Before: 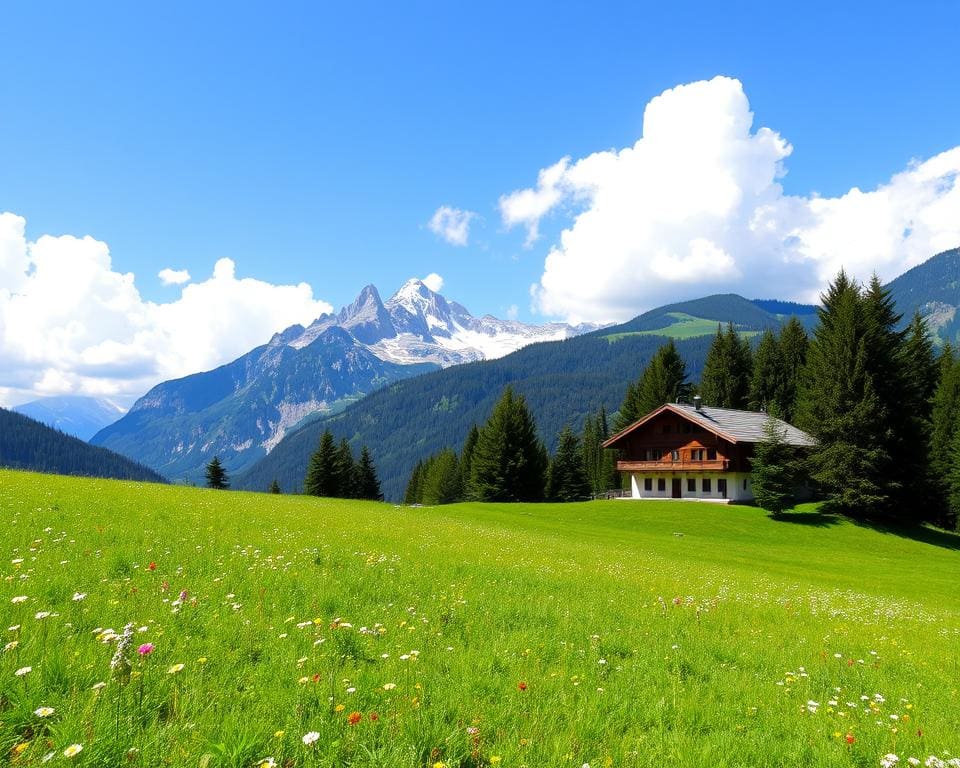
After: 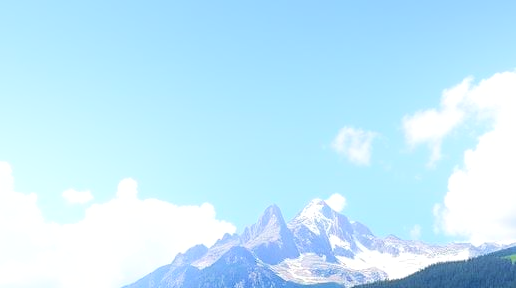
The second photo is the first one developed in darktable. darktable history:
crop: left 10.135%, top 10.486%, right 36.059%, bottom 51.936%
shadows and highlights: shadows -55.26, highlights 84.71, soften with gaussian
exposure: exposure 0.153 EV, compensate highlight preservation false
velvia: on, module defaults
